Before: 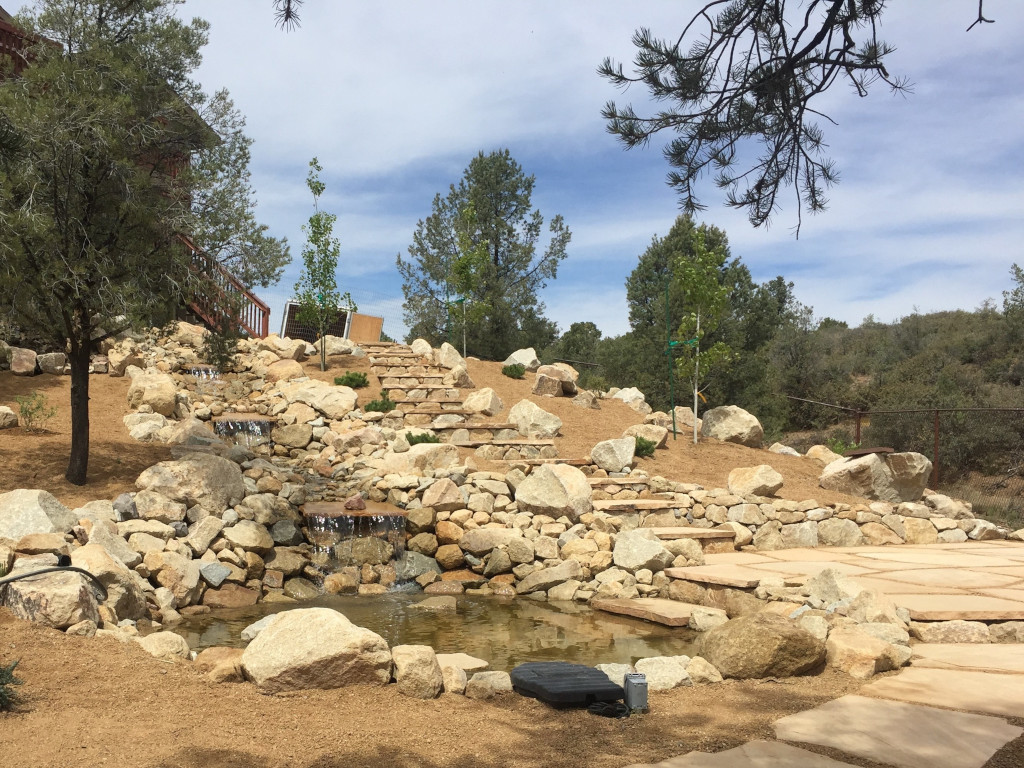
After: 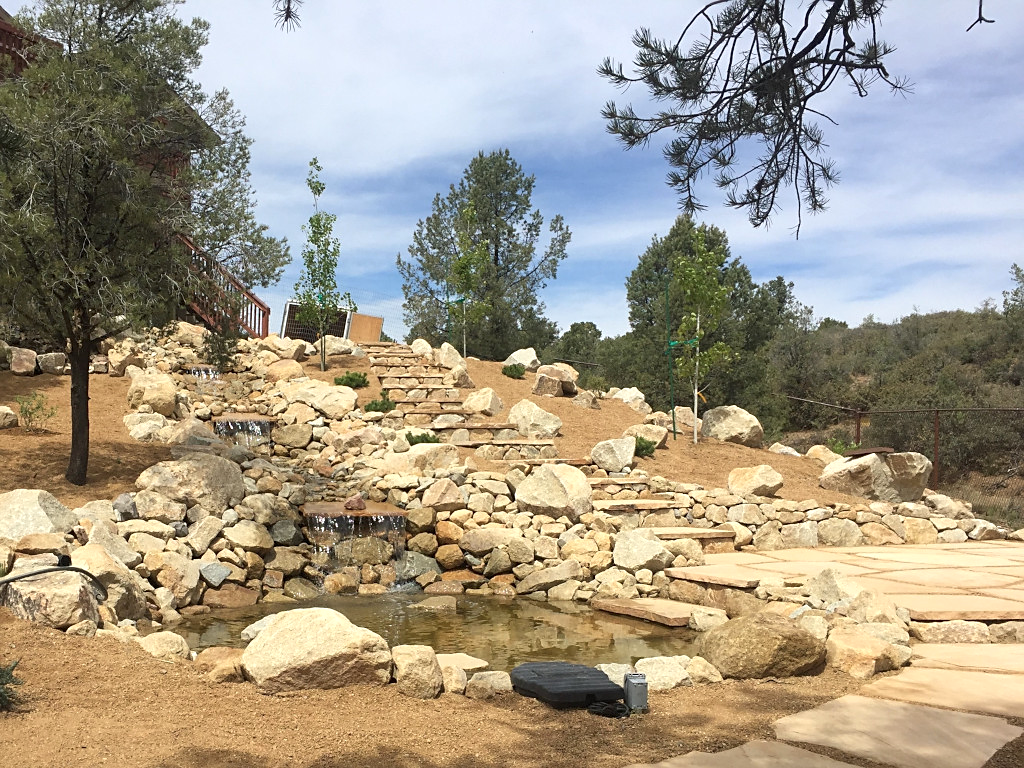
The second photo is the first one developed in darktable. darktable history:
exposure: exposure 0.202 EV, compensate highlight preservation false
sharpen: radius 1.886, amount 0.401, threshold 1.274
